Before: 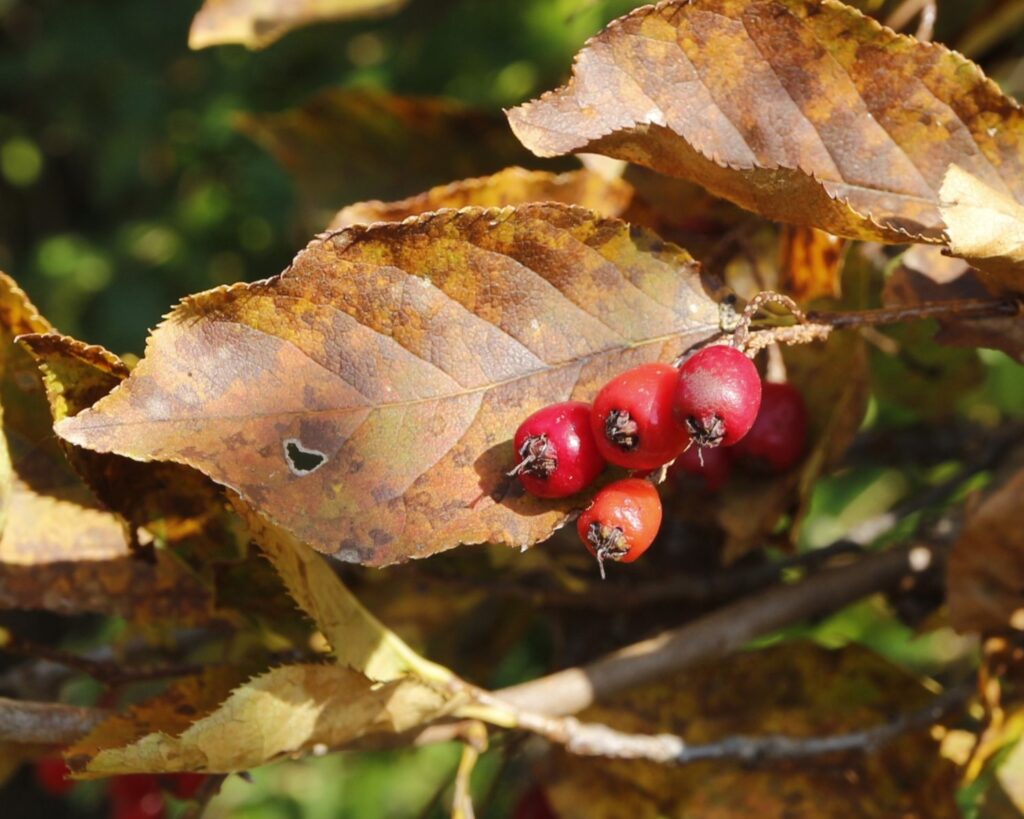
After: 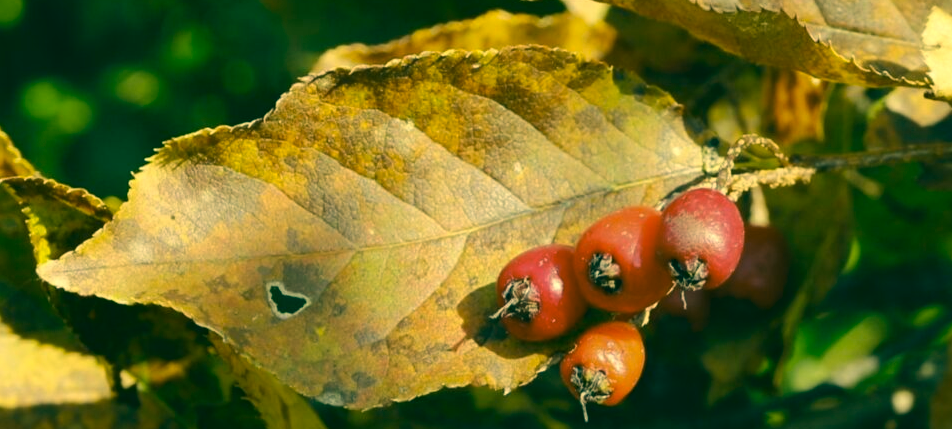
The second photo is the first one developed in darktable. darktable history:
contrast brightness saturation: contrast 0.08, saturation 0.02
color correction: highlights a* 1.83, highlights b* 34.02, shadows a* -36.68, shadows b* -5.48
crop: left 1.744%, top 19.225%, right 5.069%, bottom 28.357%
